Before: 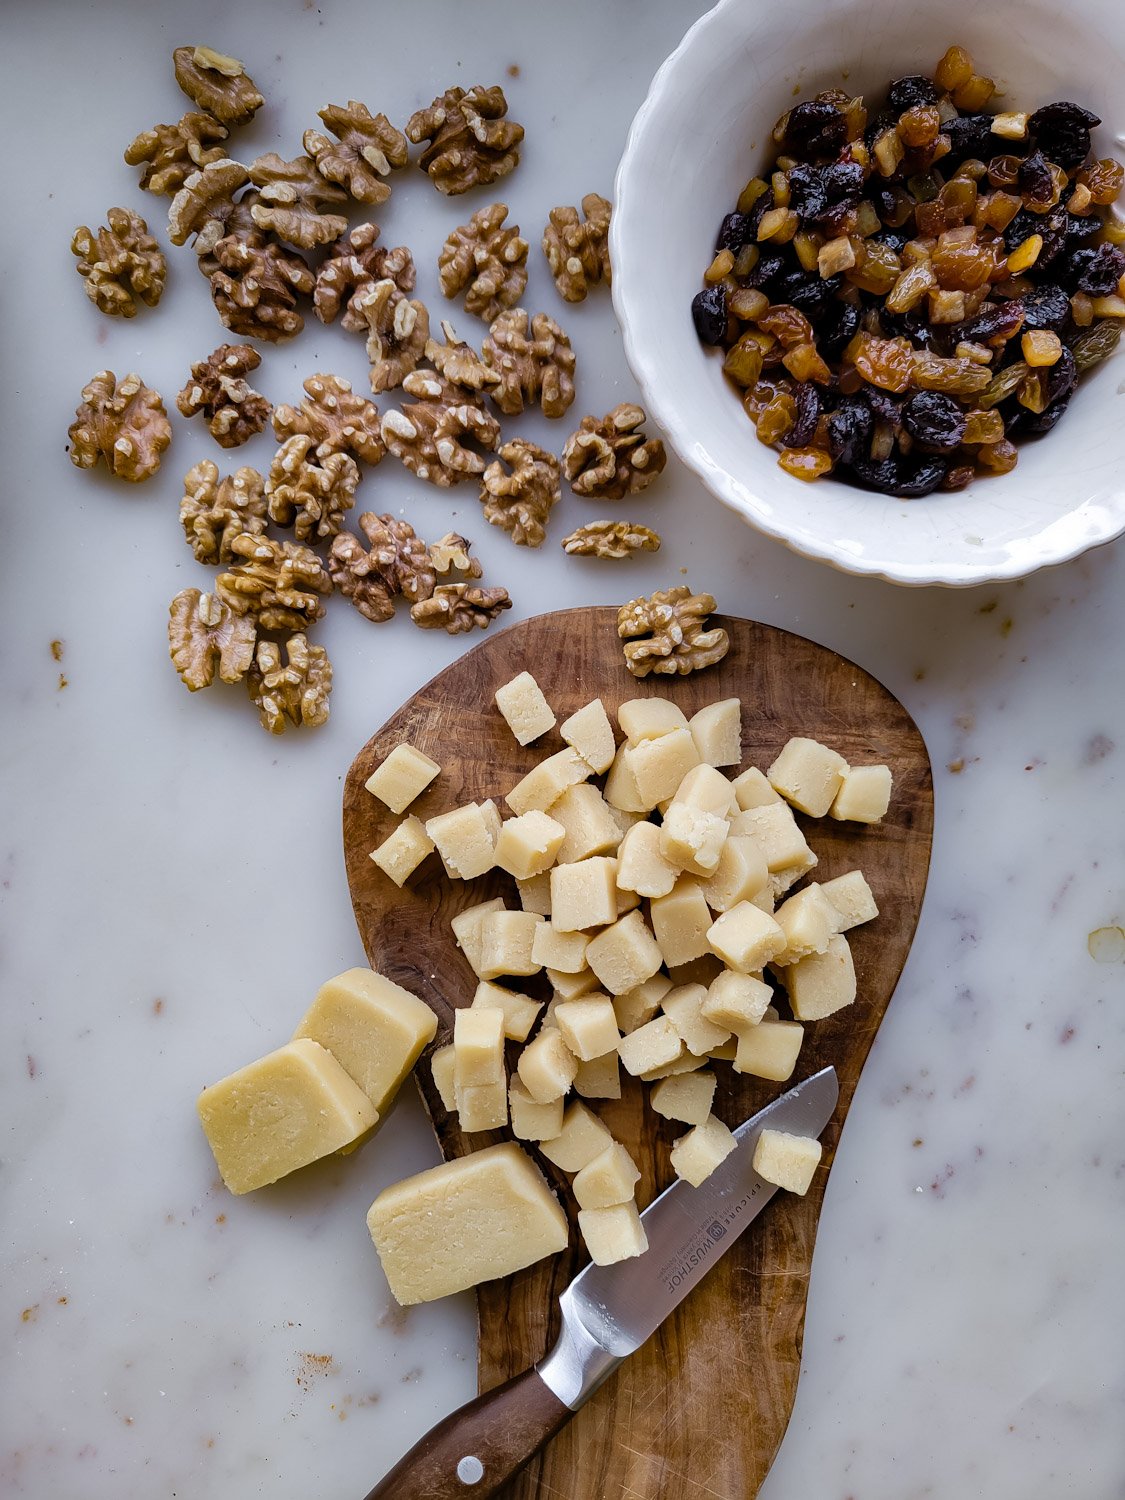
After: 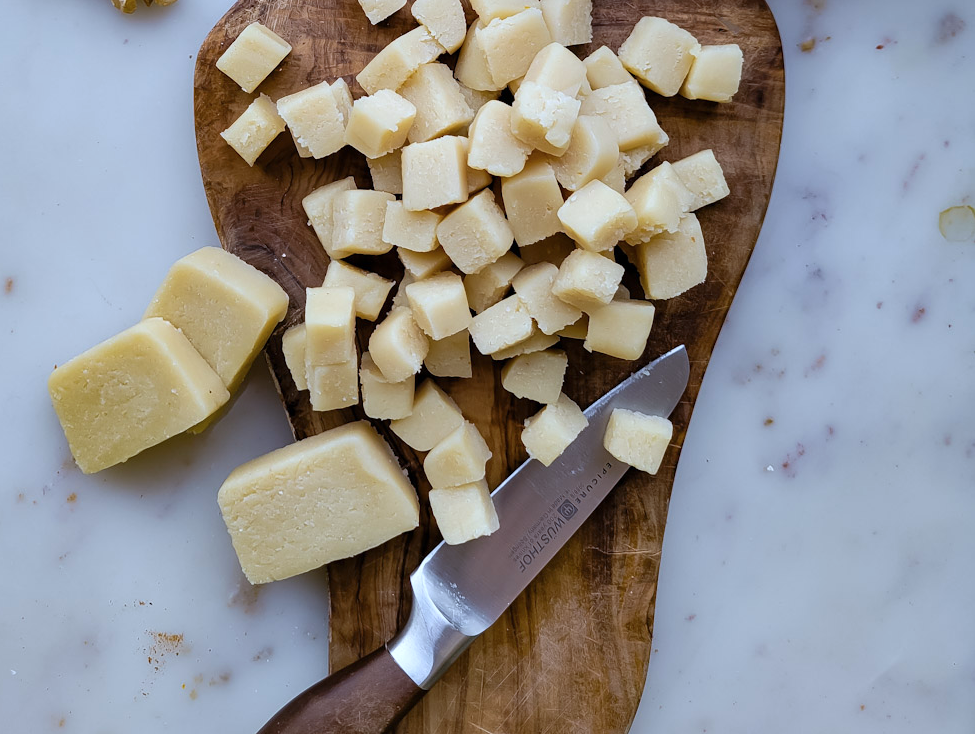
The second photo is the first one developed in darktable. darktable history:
crop and rotate: left 13.306%, top 48.129%, bottom 2.928%
color calibration: illuminant custom, x 0.368, y 0.373, temperature 4330.32 K
